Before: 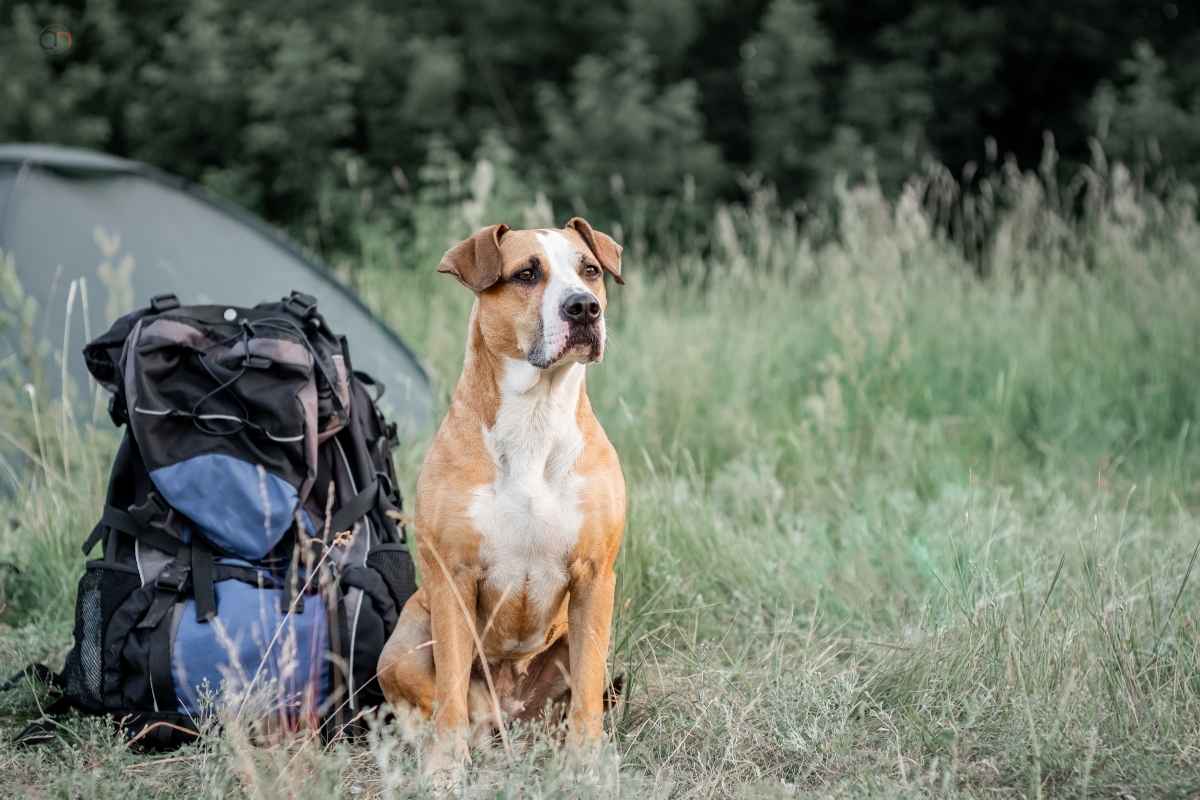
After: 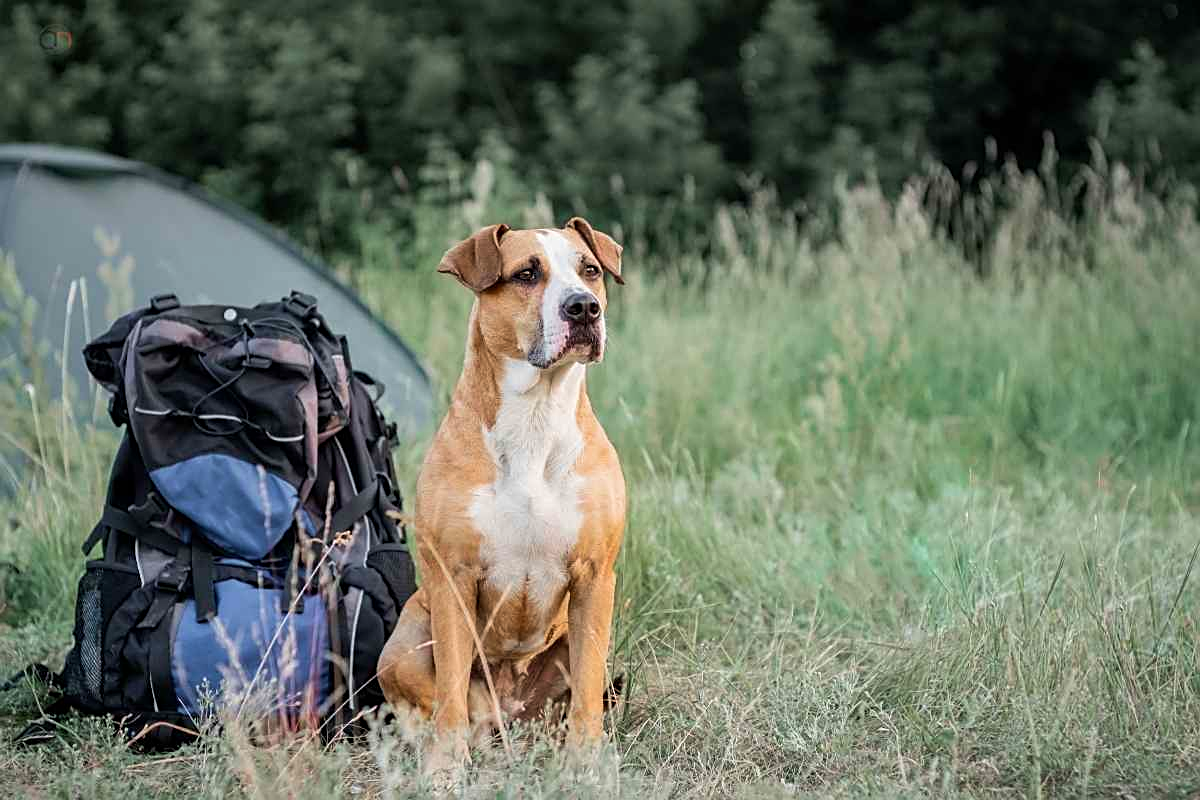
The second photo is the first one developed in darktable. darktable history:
sharpen: on, module defaults
velvia: on, module defaults
exposure: exposure -0.064 EV, compensate highlight preservation false
